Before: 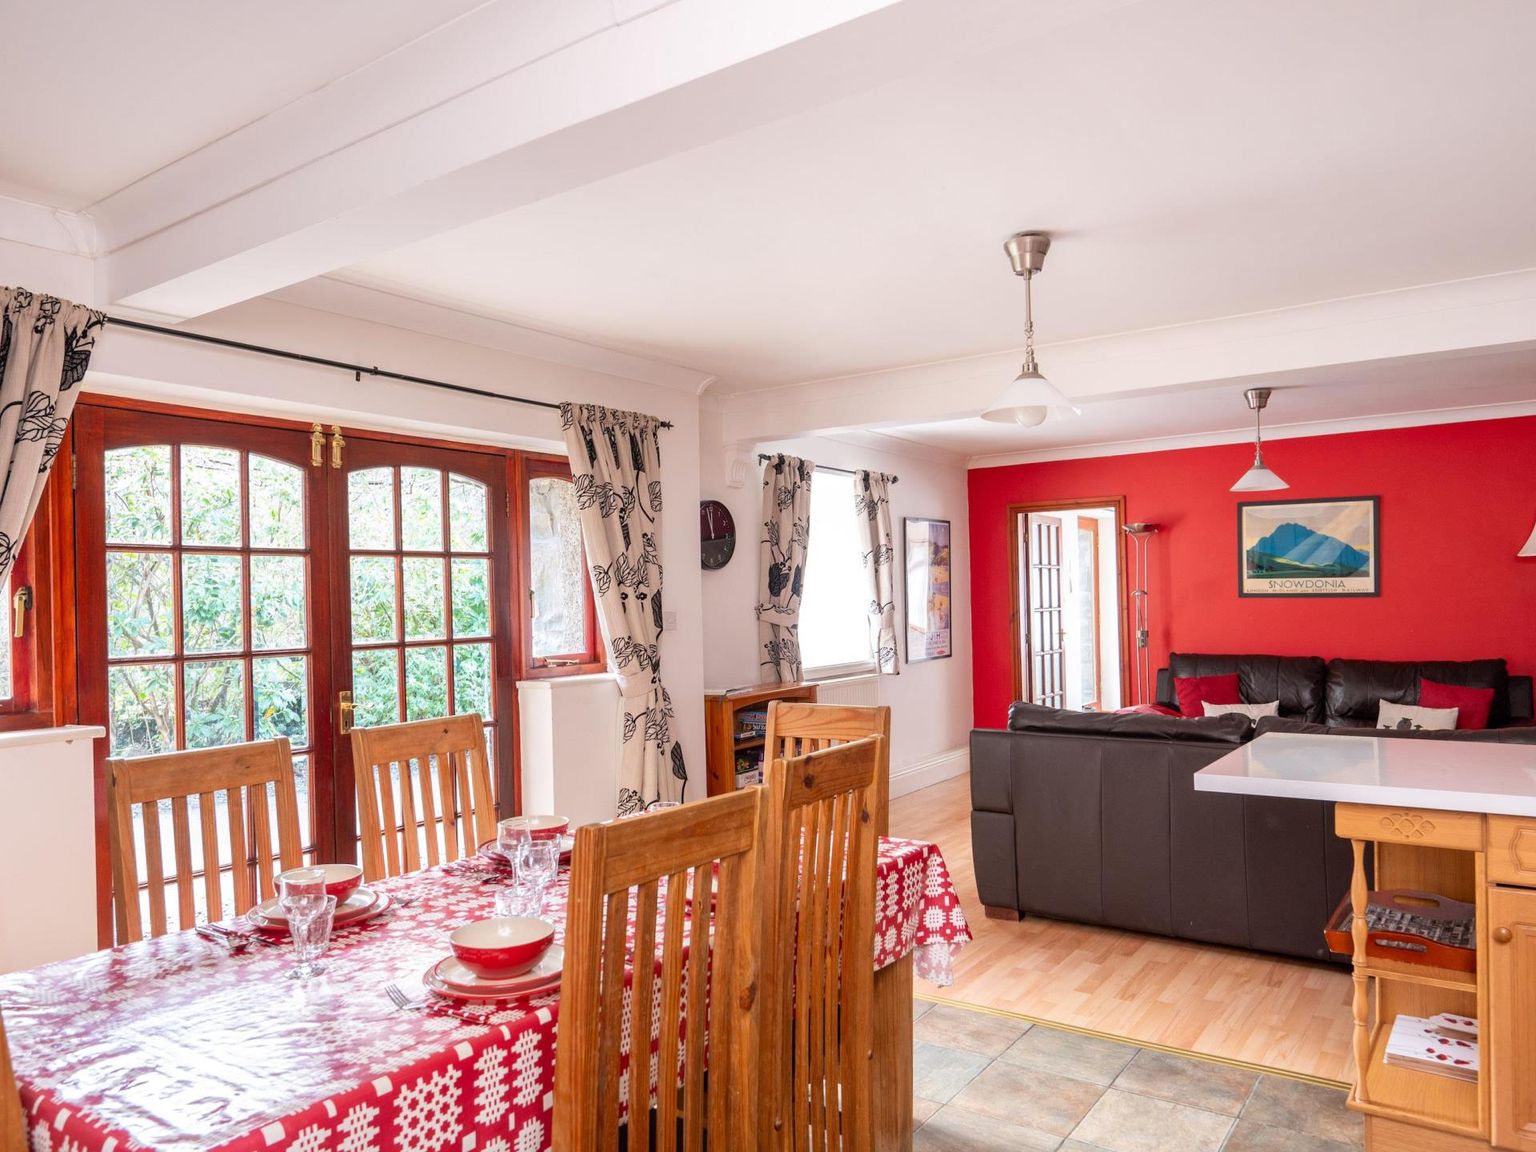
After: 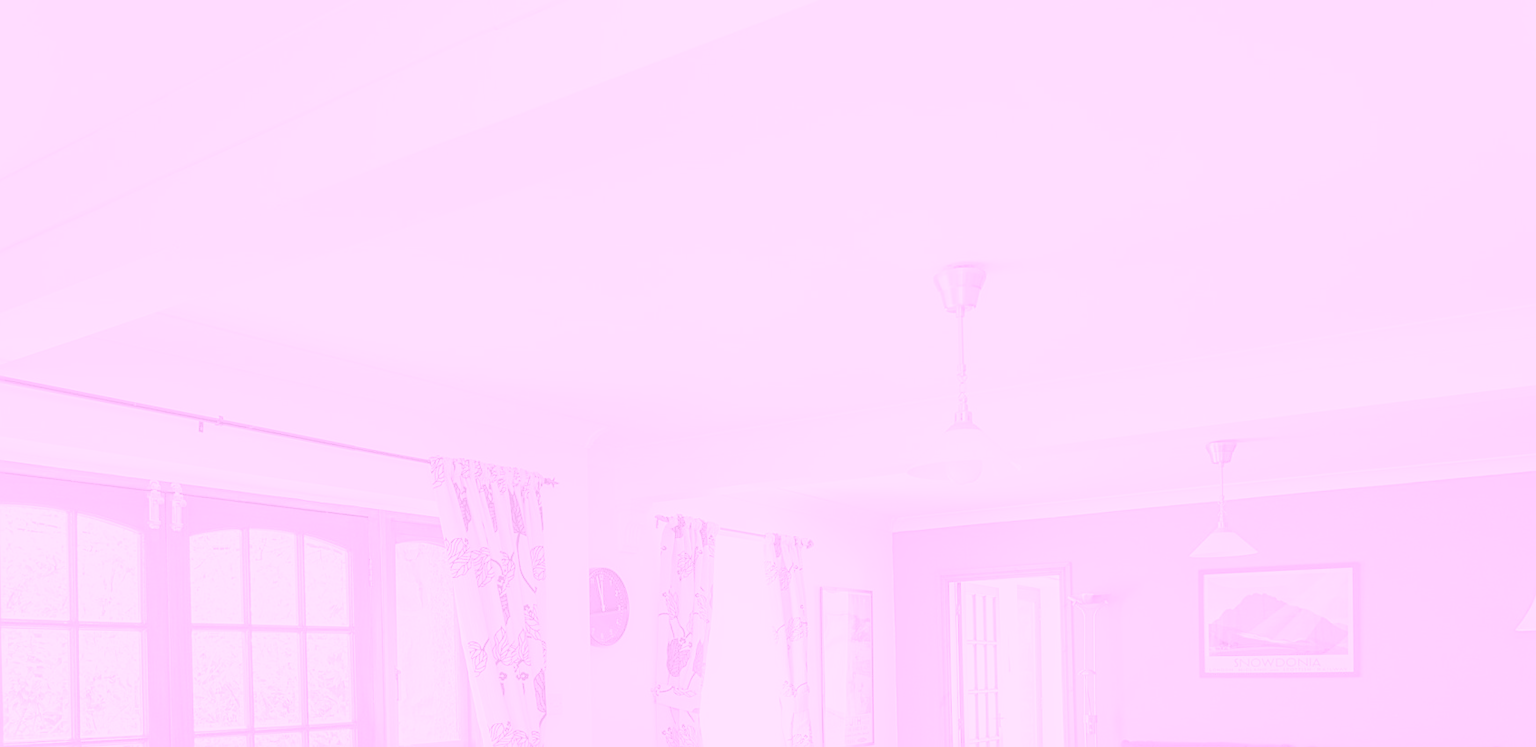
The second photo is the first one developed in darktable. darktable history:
contrast brightness saturation: contrast -0.32, brightness 0.75, saturation -0.78
sharpen: on, module defaults
white balance: red 1.05, blue 1.072
local contrast: on, module defaults
vignetting: fall-off start 100%, brightness 0.05, saturation 0
colorize: hue 331.2°, saturation 75%, source mix 30.28%, lightness 70.52%, version 1
color correction: highlights a* -10.04, highlights b* -10.37
crop and rotate: left 11.812%, bottom 42.776%
